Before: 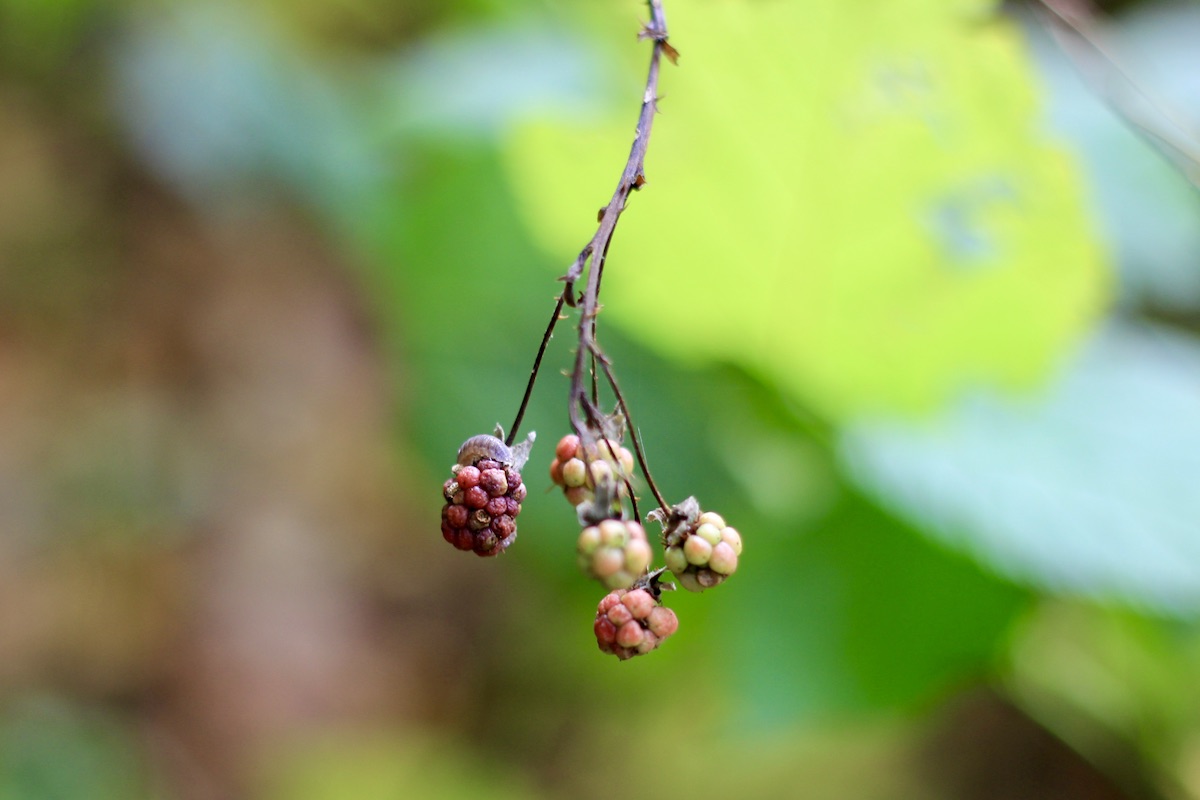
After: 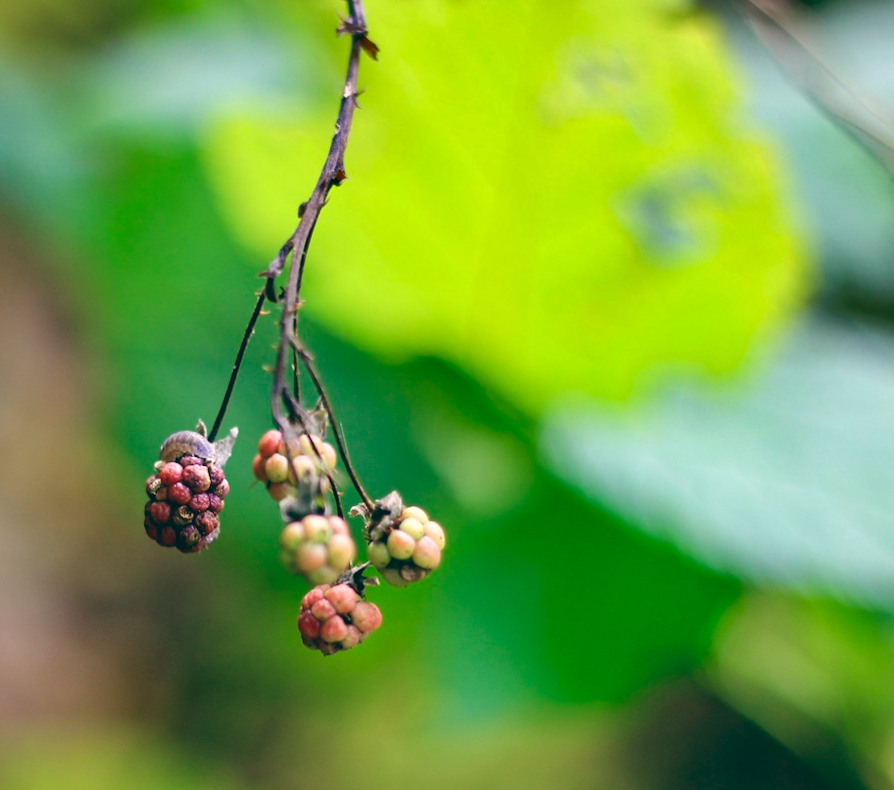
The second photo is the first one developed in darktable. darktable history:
rotate and perspective: rotation -0.45°, automatic cropping original format, crop left 0.008, crop right 0.992, crop top 0.012, crop bottom 0.988
shadows and highlights: radius 108.52, shadows 23.73, highlights -59.32, low approximation 0.01, soften with gaussian
color balance: lift [1.005, 0.99, 1.007, 1.01], gamma [1, 0.979, 1.011, 1.021], gain [0.923, 1.098, 1.025, 0.902], input saturation 90.45%, contrast 7.73%, output saturation 105.91%
crop and rotate: left 24.6%
